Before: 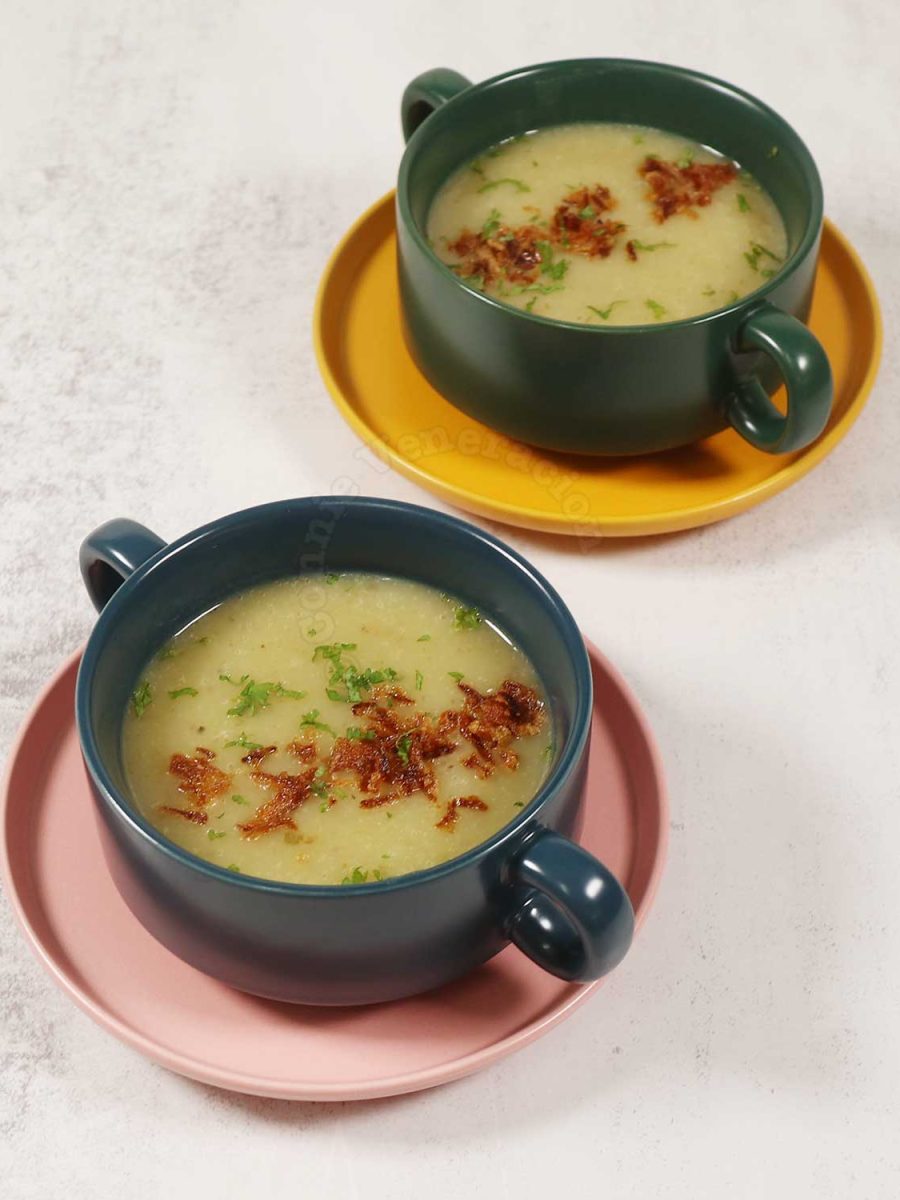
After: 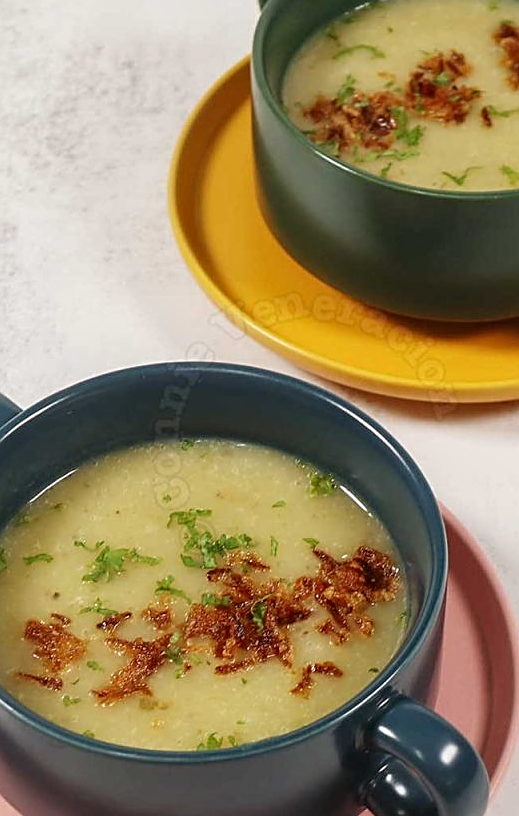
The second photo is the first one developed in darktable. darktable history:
sharpen: on, module defaults
crop: left 16.202%, top 11.227%, right 26.099%, bottom 20.731%
local contrast: on, module defaults
